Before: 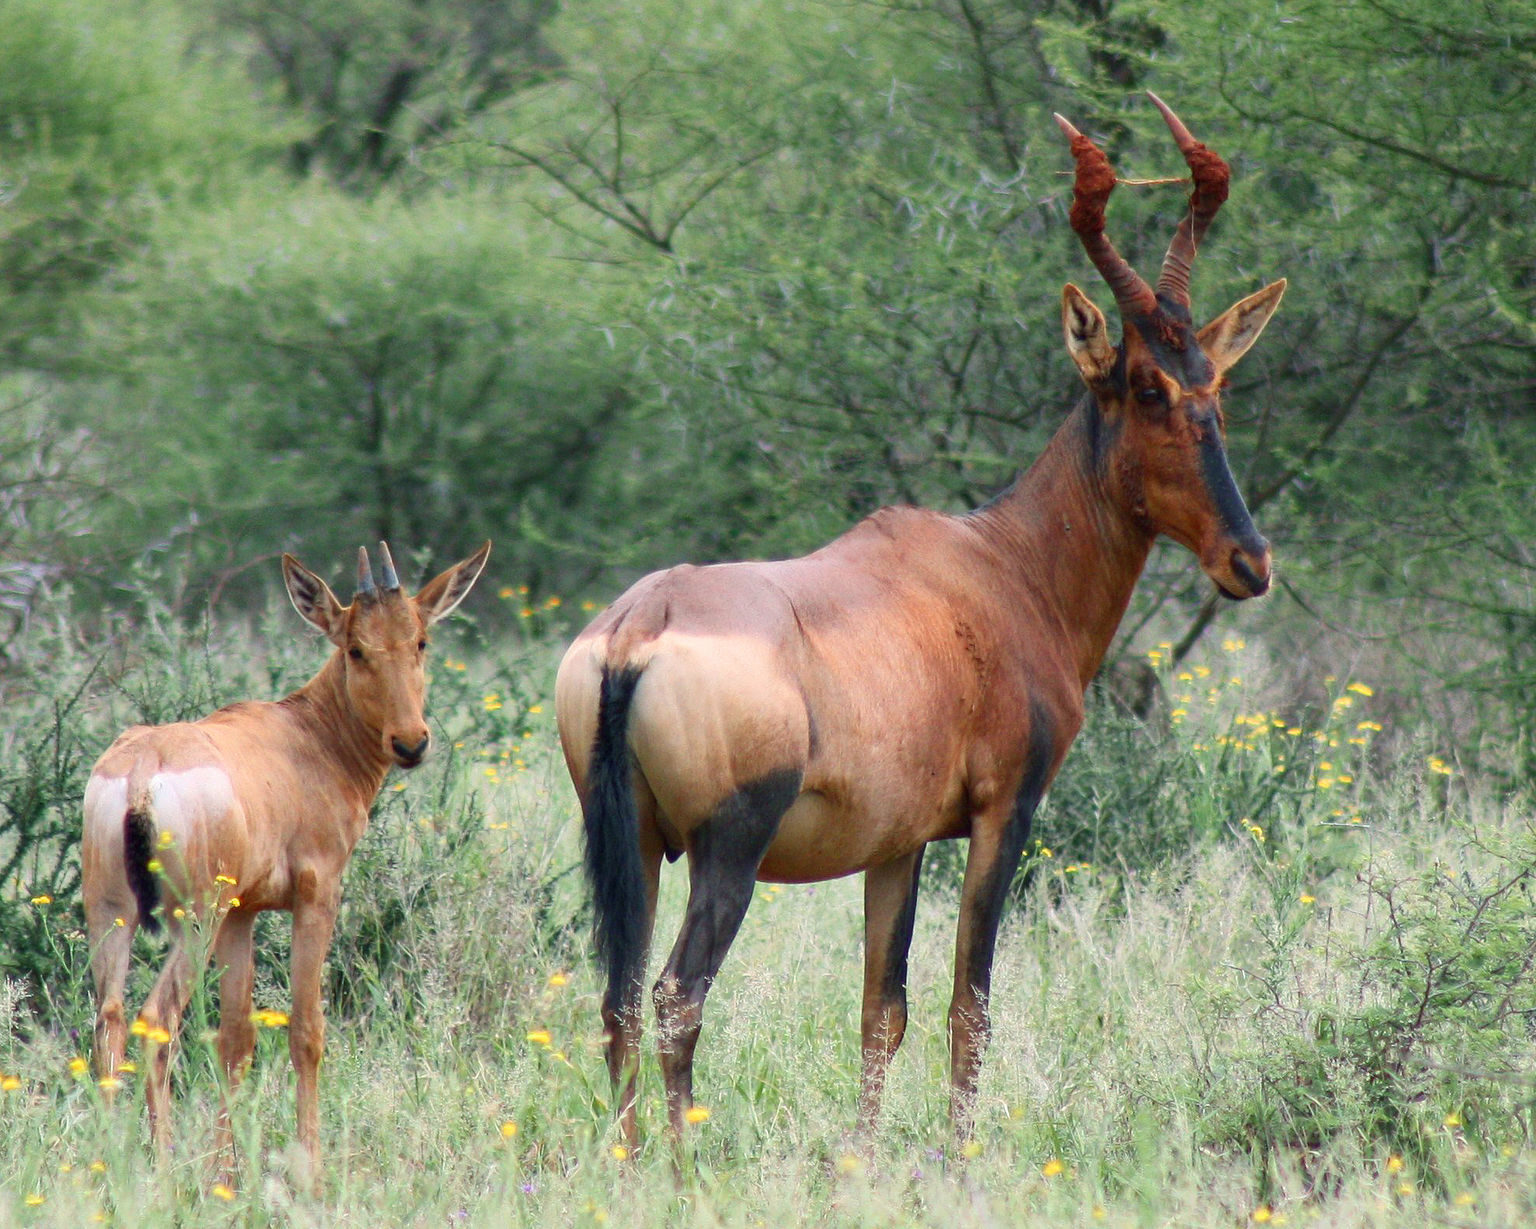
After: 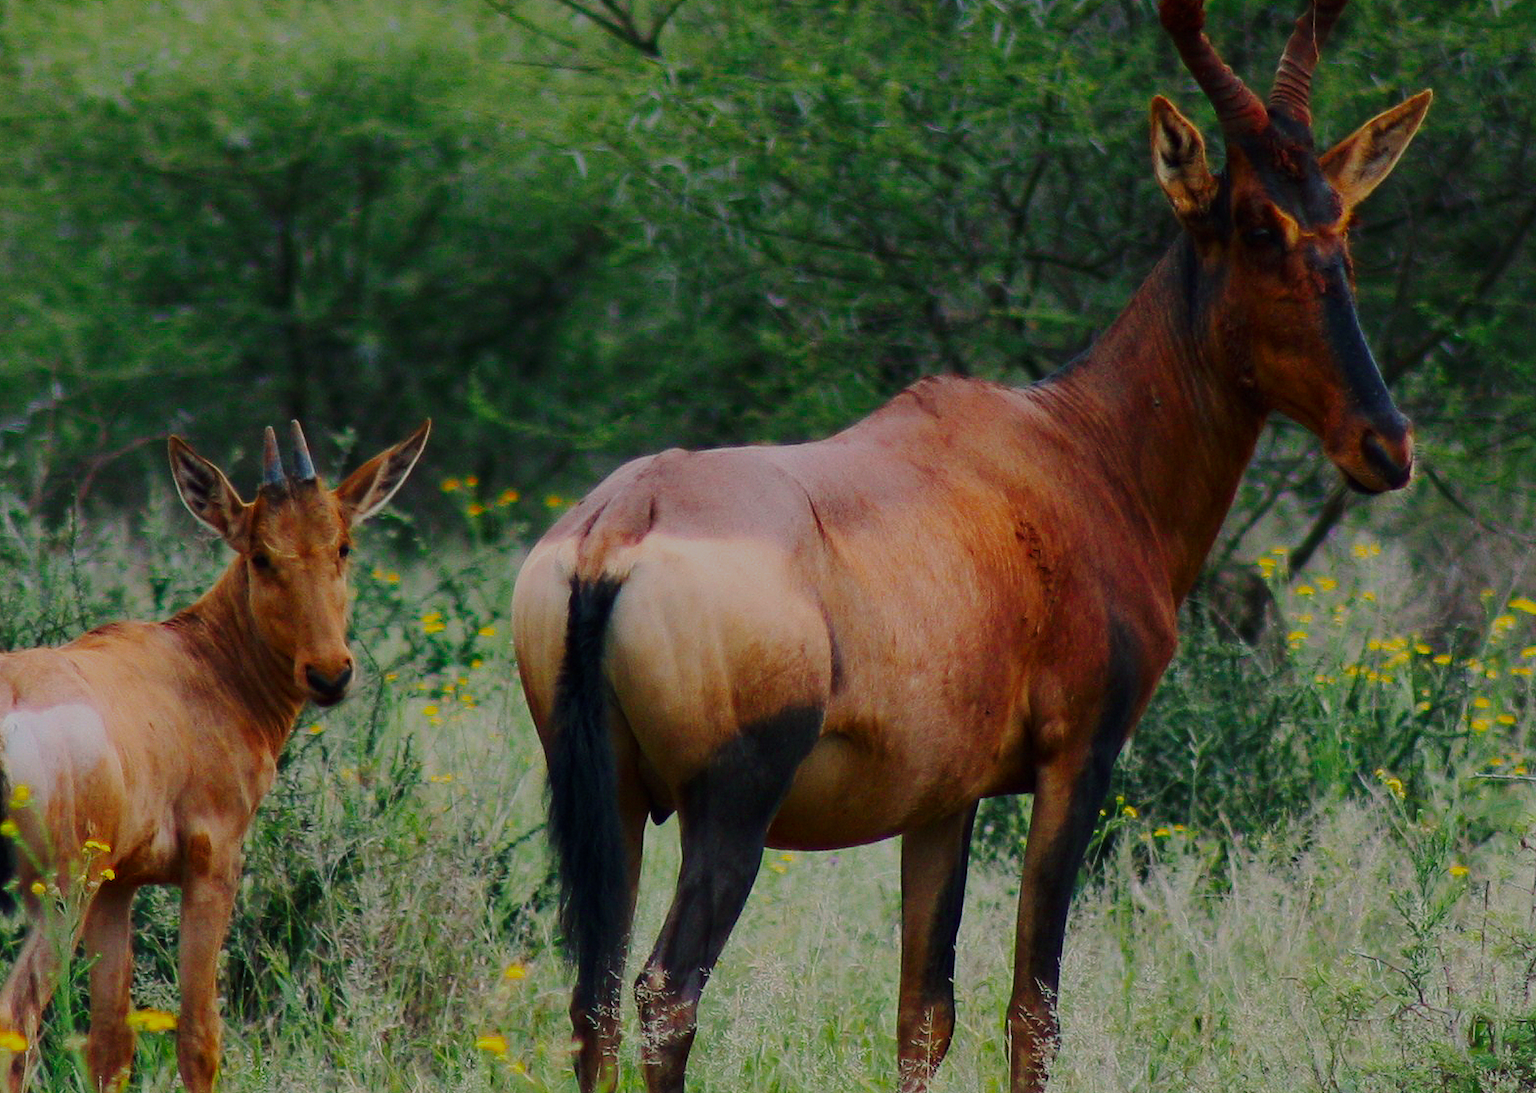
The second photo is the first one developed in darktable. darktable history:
crop: left 9.712%, top 16.928%, right 10.845%, bottom 12.332%
exposure: exposure -2.002 EV, compensate highlight preservation false
base curve: curves: ch0 [(0, 0) (0.028, 0.03) (0.121, 0.232) (0.46, 0.748) (0.859, 0.968) (1, 1)], preserve colors none
color balance rgb: perceptual saturation grading › global saturation 30%
